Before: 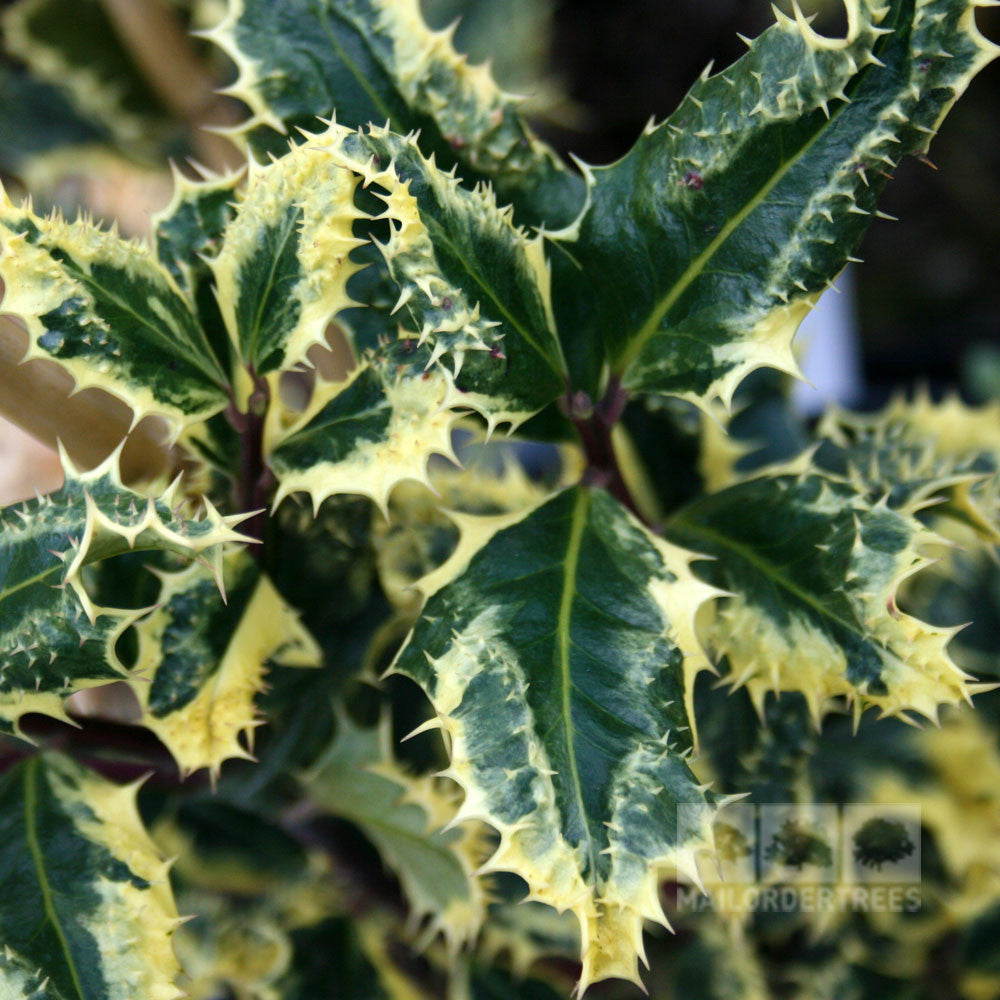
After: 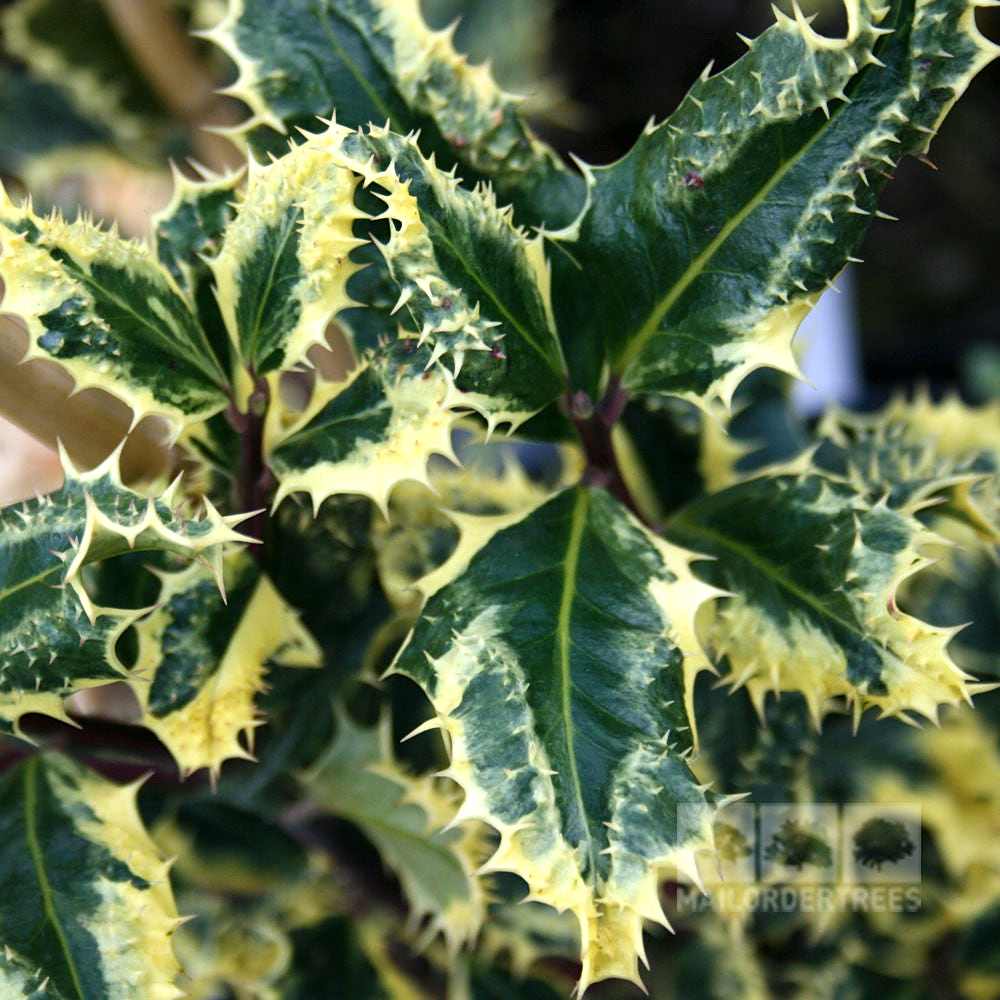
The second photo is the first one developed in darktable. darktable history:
levels: levels [0, 0.474, 0.947]
sharpen: amount 0.2
